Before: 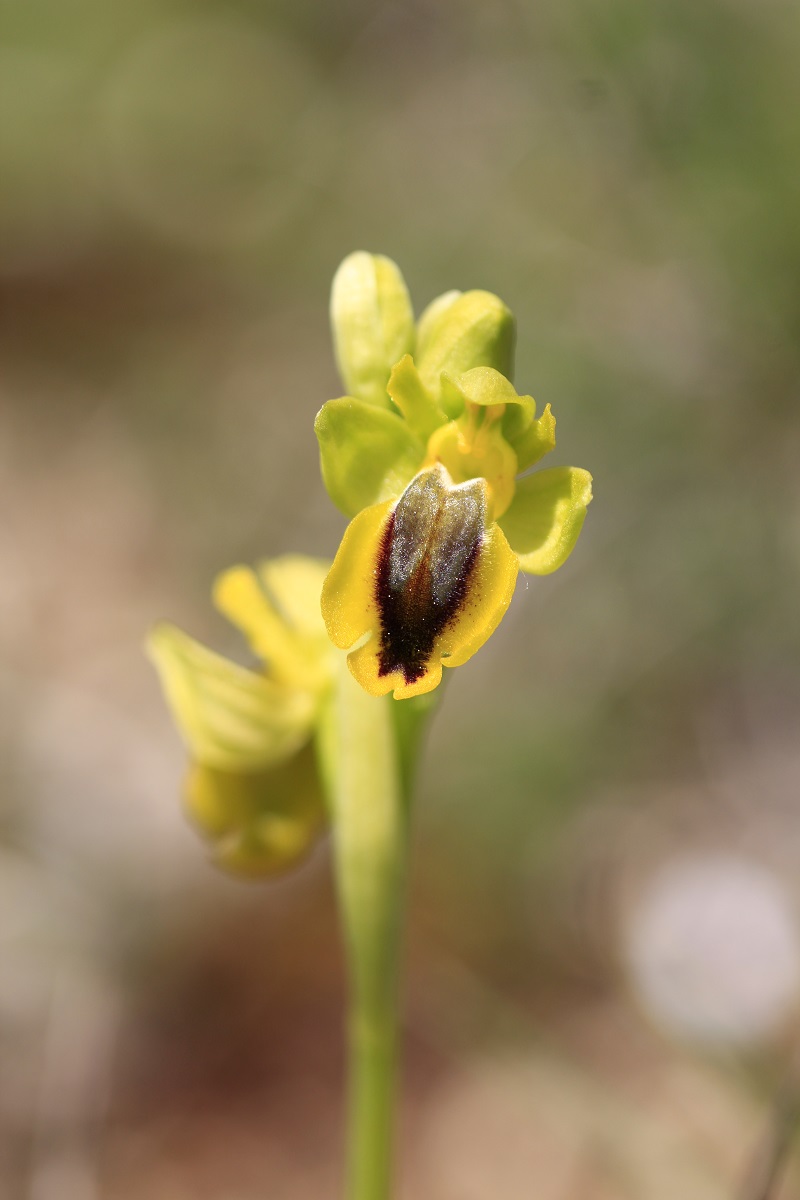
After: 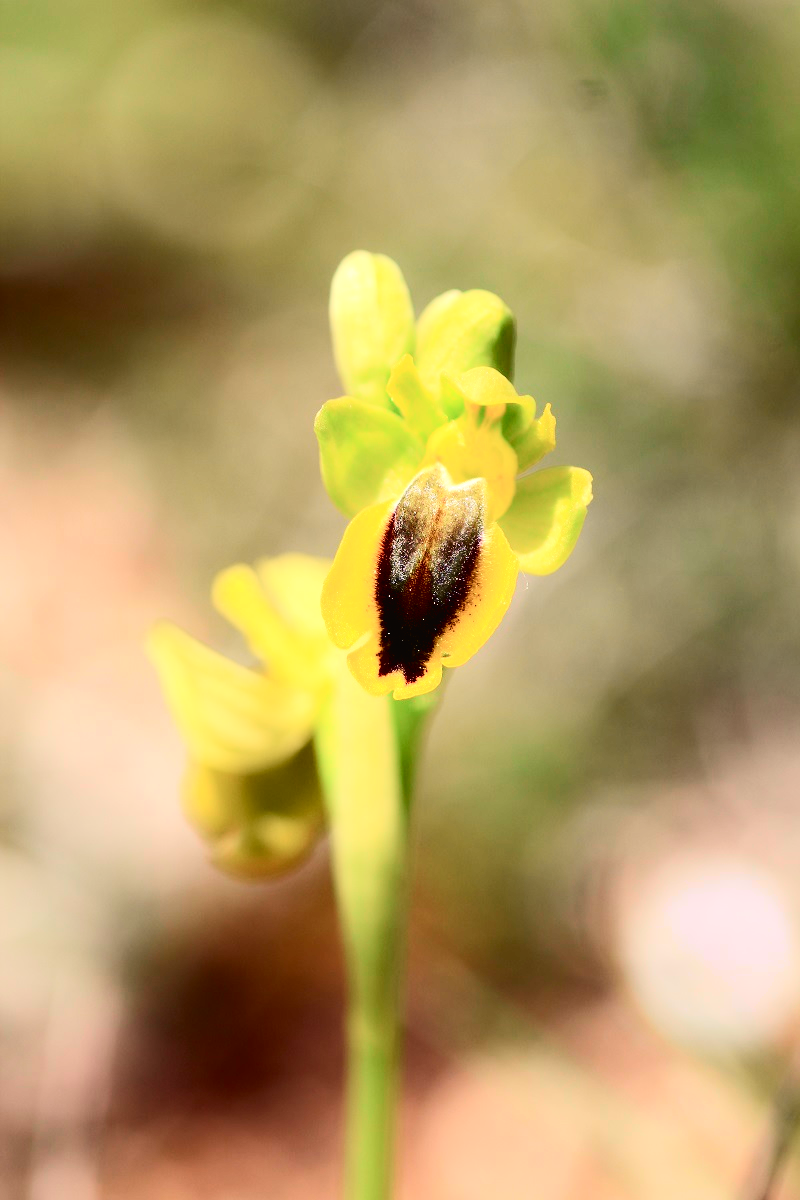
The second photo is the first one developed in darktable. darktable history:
shadows and highlights: shadows 36.8, highlights -27.15, soften with gaussian
tone curve: curves: ch0 [(0, 0.019) (0.066, 0.043) (0.189, 0.182) (0.368, 0.407) (0.501, 0.564) (0.677, 0.729) (0.851, 0.861) (0.997, 0.959)]; ch1 [(0, 0) (0.187, 0.121) (0.388, 0.346) (0.437, 0.409) (0.474, 0.472) (0.499, 0.501) (0.514, 0.507) (0.548, 0.557) (0.653, 0.663) (0.812, 0.856) (1, 1)]; ch2 [(0, 0) (0.246, 0.214) (0.421, 0.427) (0.459, 0.484) (0.5, 0.504) (0.518, 0.516) (0.529, 0.548) (0.56, 0.576) (0.607, 0.63) (0.744, 0.734) (0.867, 0.821) (0.993, 0.889)], color space Lab, independent channels, preserve colors none
contrast brightness saturation: contrast 0.277
tone equalizer: -8 EV -0.757 EV, -7 EV -0.671 EV, -6 EV -0.609 EV, -5 EV -0.37 EV, -3 EV 0.386 EV, -2 EV 0.6 EV, -1 EV 0.689 EV, +0 EV 0.741 EV, smoothing diameter 2.02%, edges refinement/feathering 17.96, mask exposure compensation -1.57 EV, filter diffusion 5
